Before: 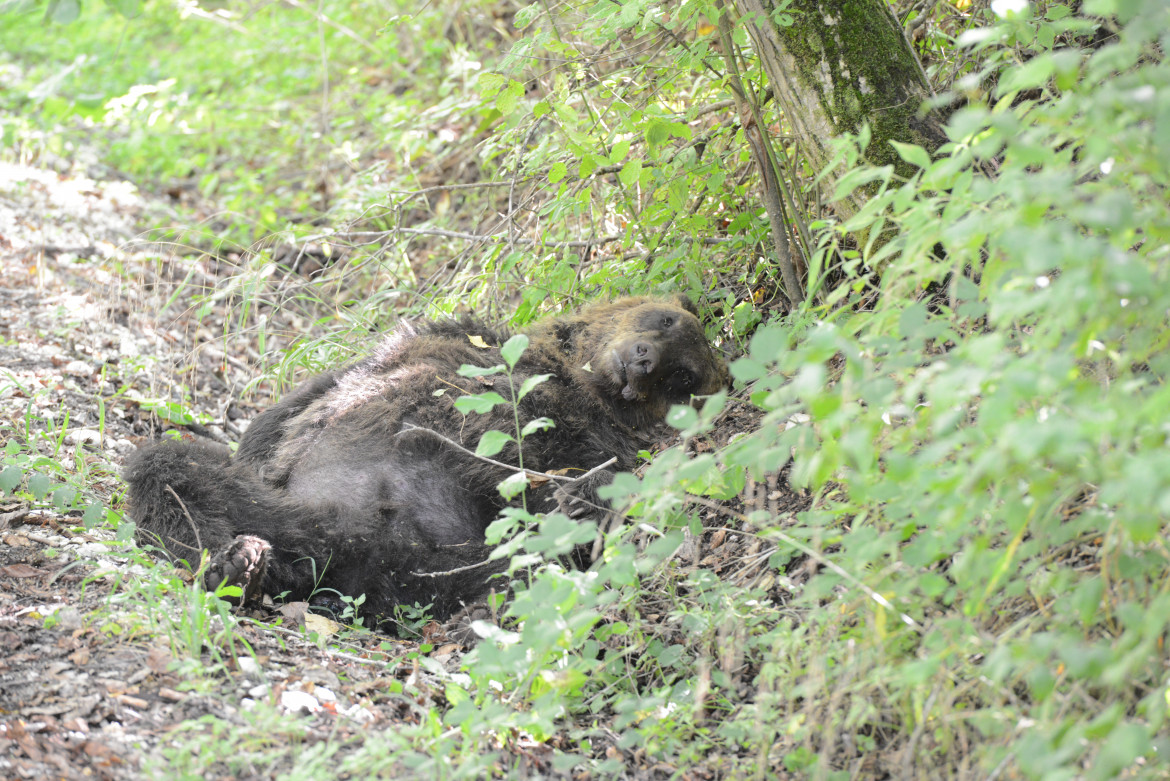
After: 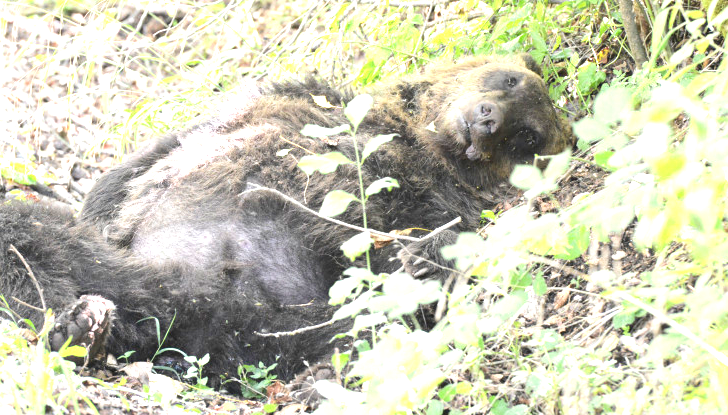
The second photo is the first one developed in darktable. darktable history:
exposure: black level correction 0, exposure 1.199 EV, compensate highlight preservation false
velvia: on, module defaults
crop: left 13.353%, top 30.845%, right 24.412%, bottom 15.967%
